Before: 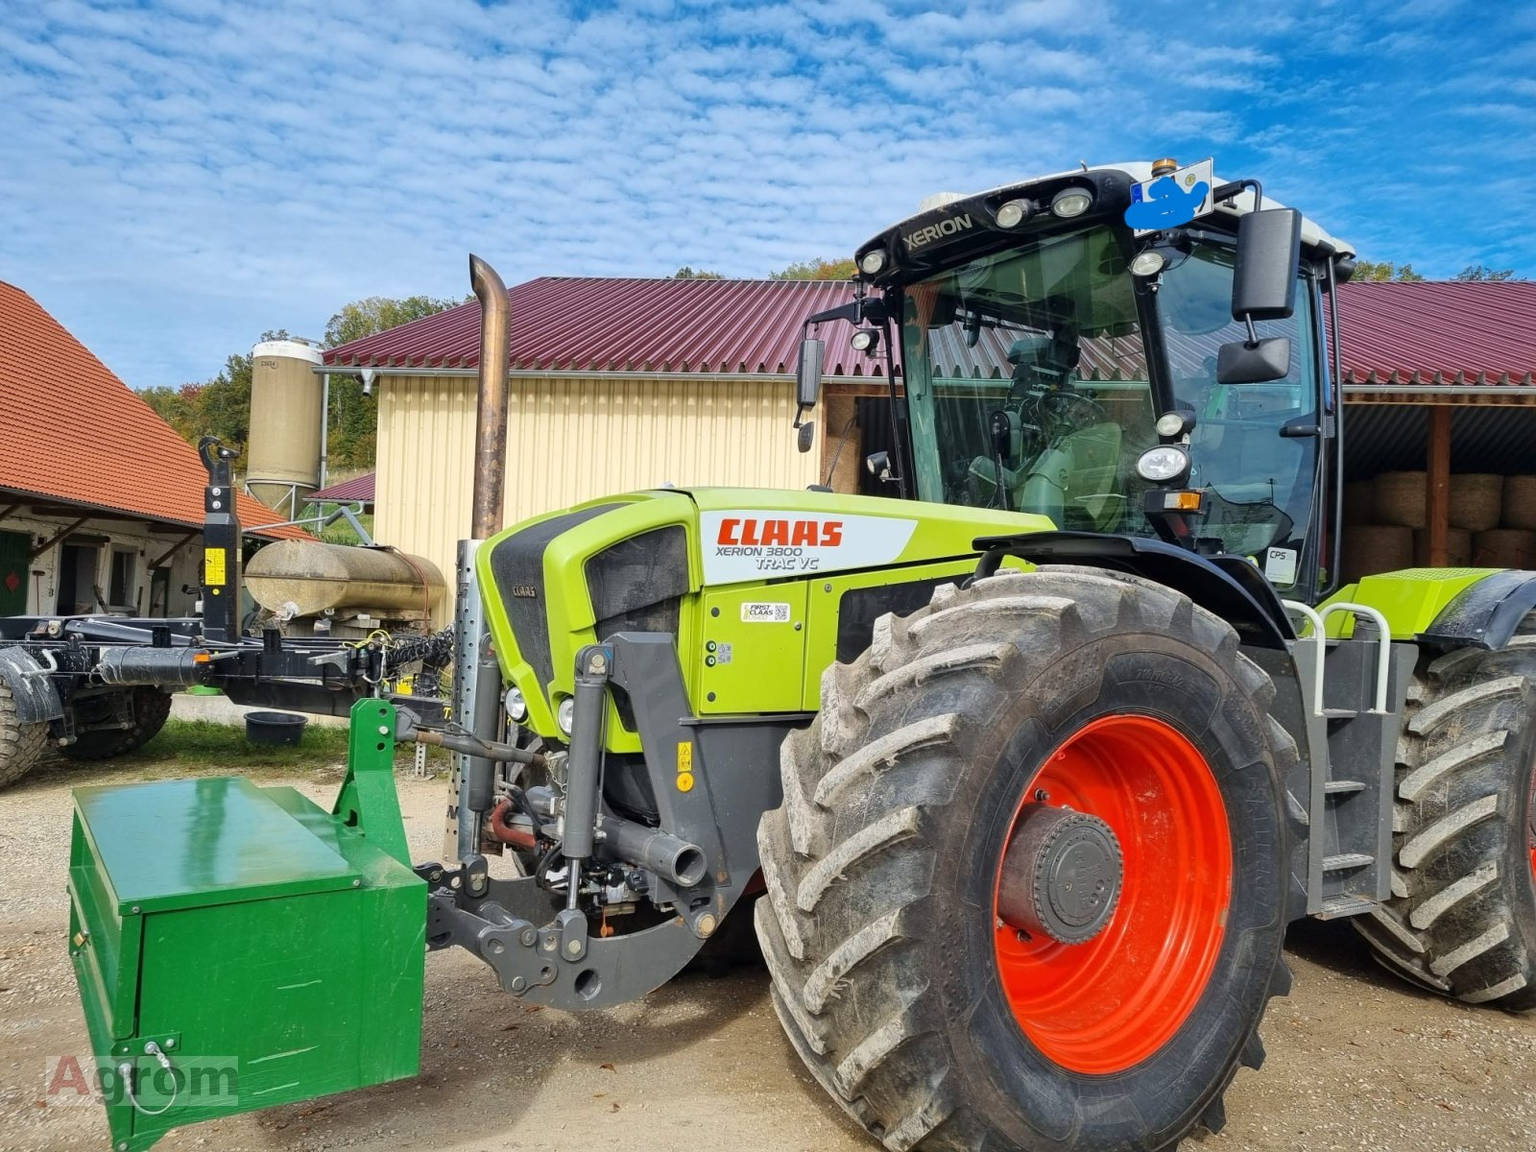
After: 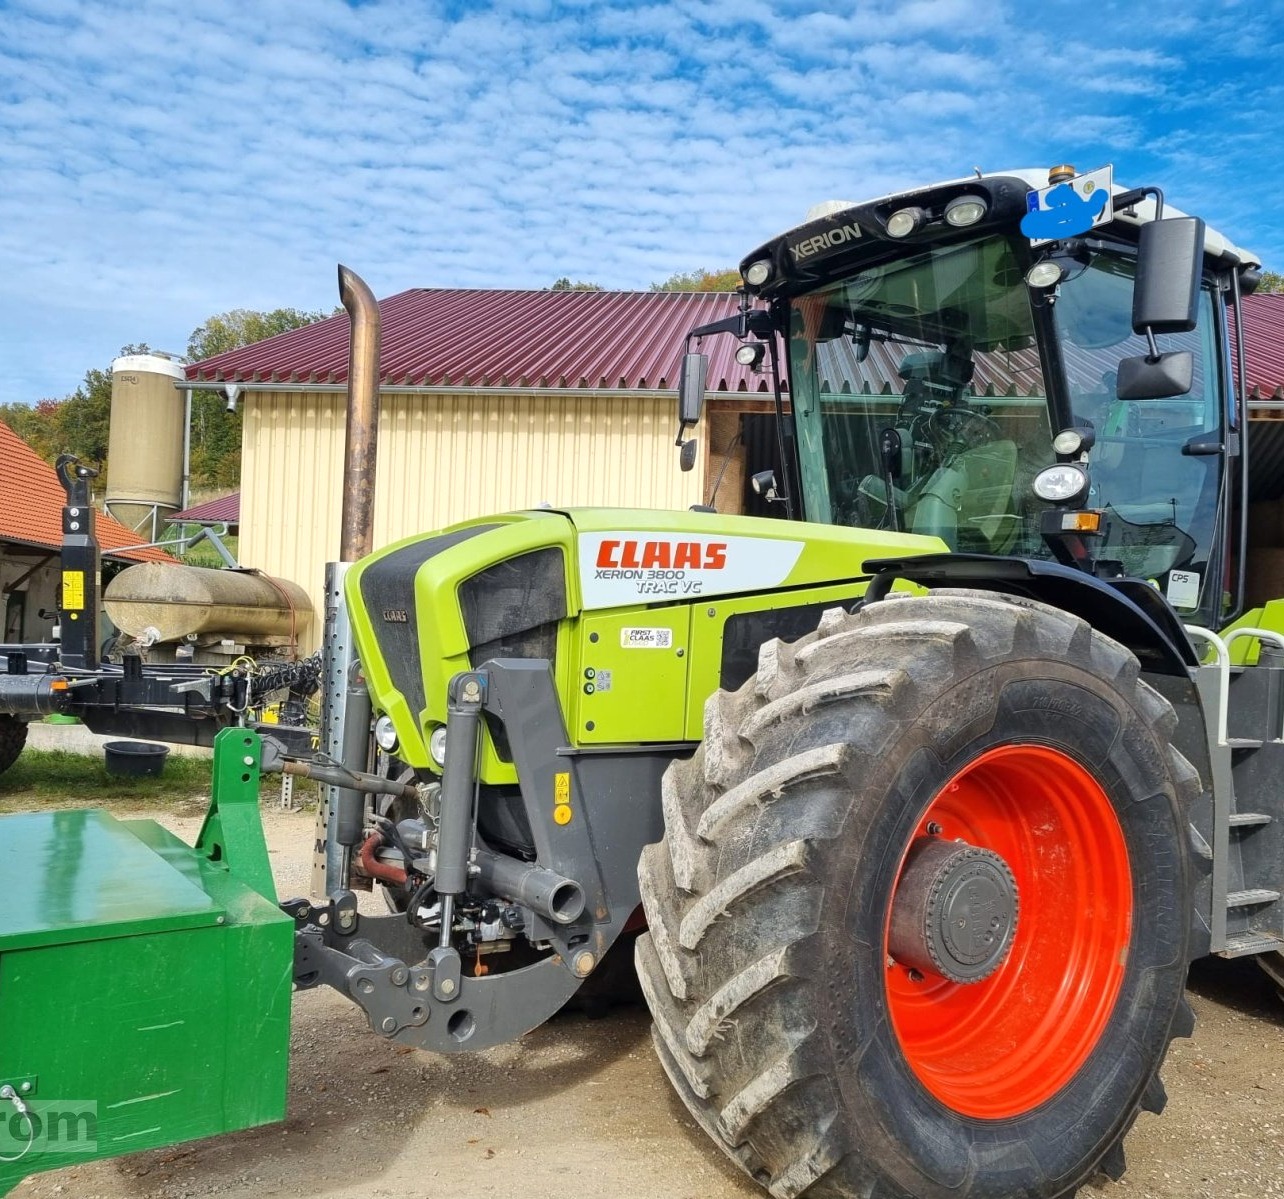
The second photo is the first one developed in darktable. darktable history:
tone equalizer: edges refinement/feathering 500, mask exposure compensation -1.57 EV, preserve details no
exposure: exposure 0.13 EV, compensate highlight preservation false
crop and rotate: left 9.484%, right 10.229%
